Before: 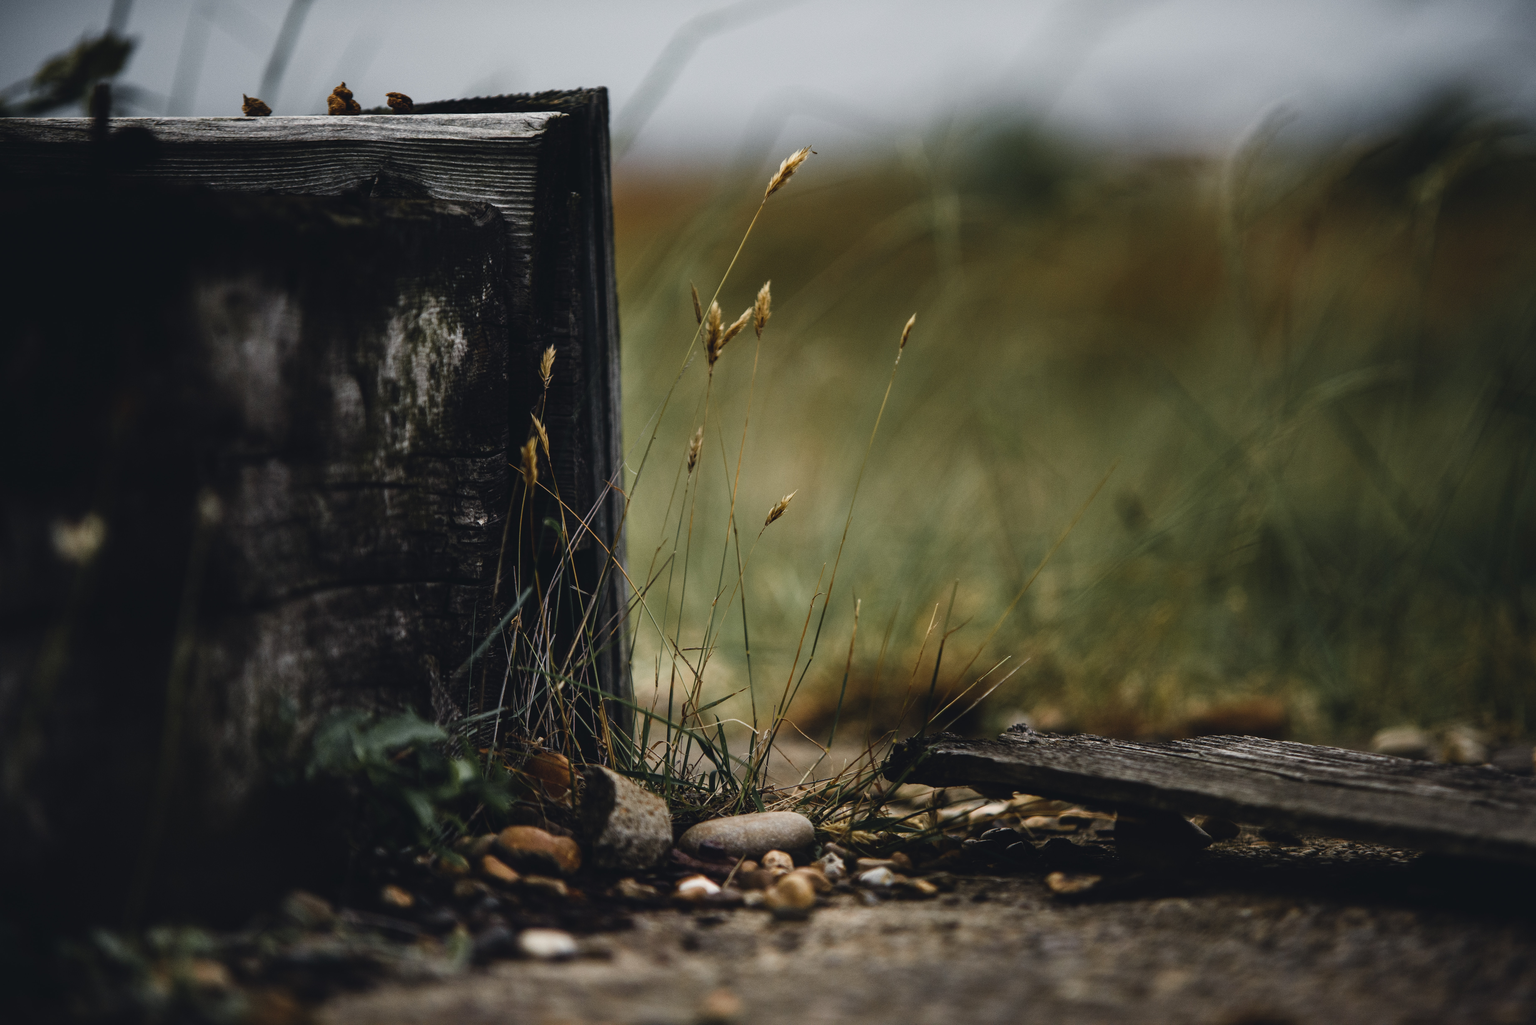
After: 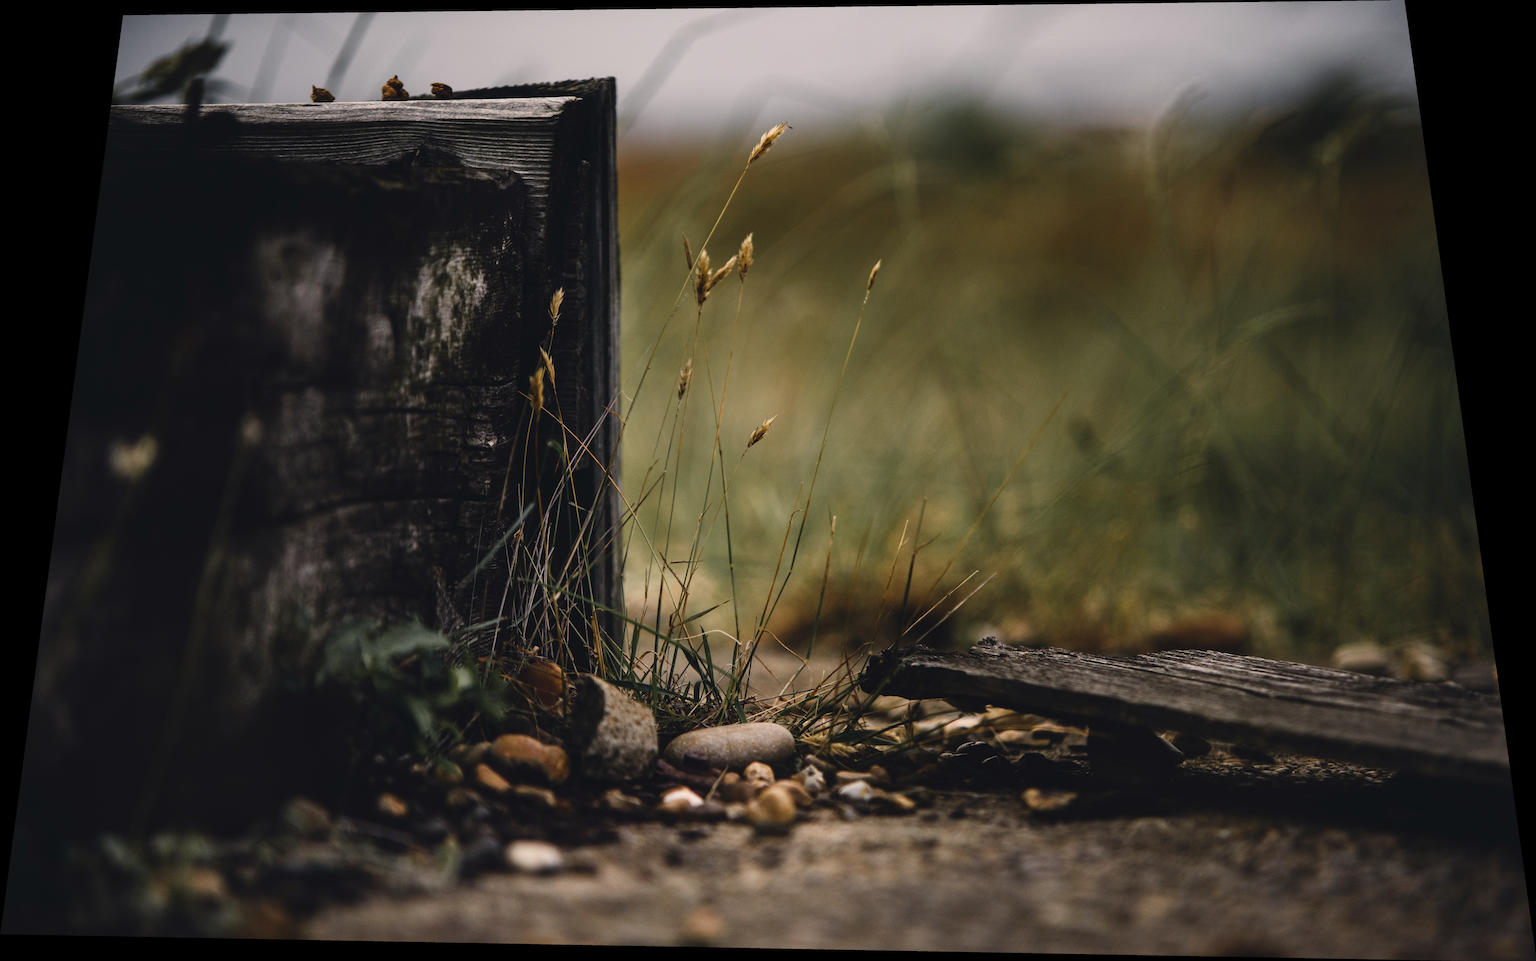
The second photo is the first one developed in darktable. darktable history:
rotate and perspective: rotation 0.128°, lens shift (vertical) -0.181, lens shift (horizontal) -0.044, shear 0.001, automatic cropping off
color correction: highlights a* 5.81, highlights b* 4.84
